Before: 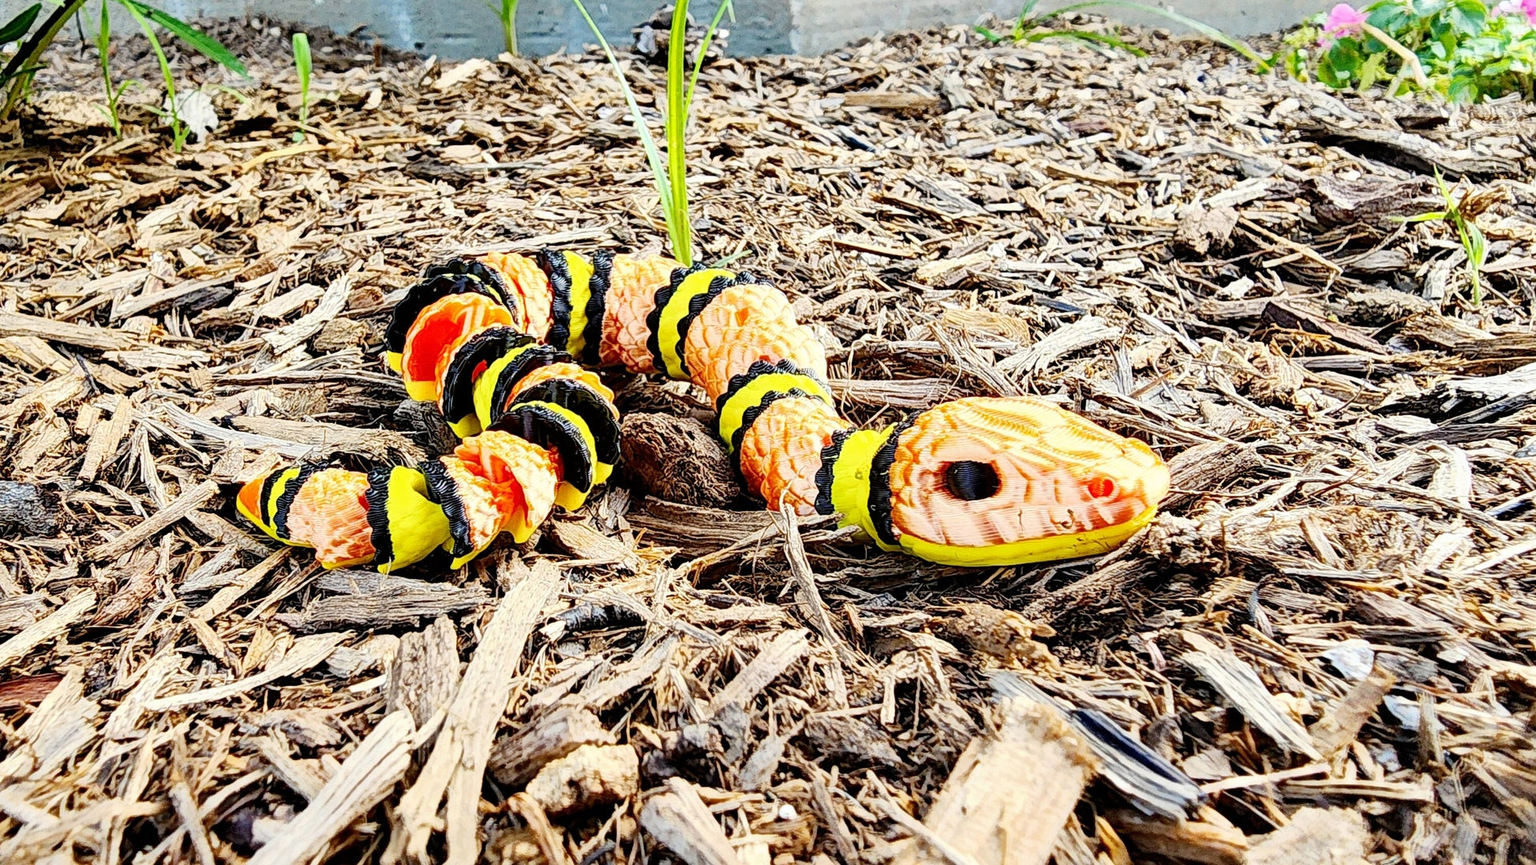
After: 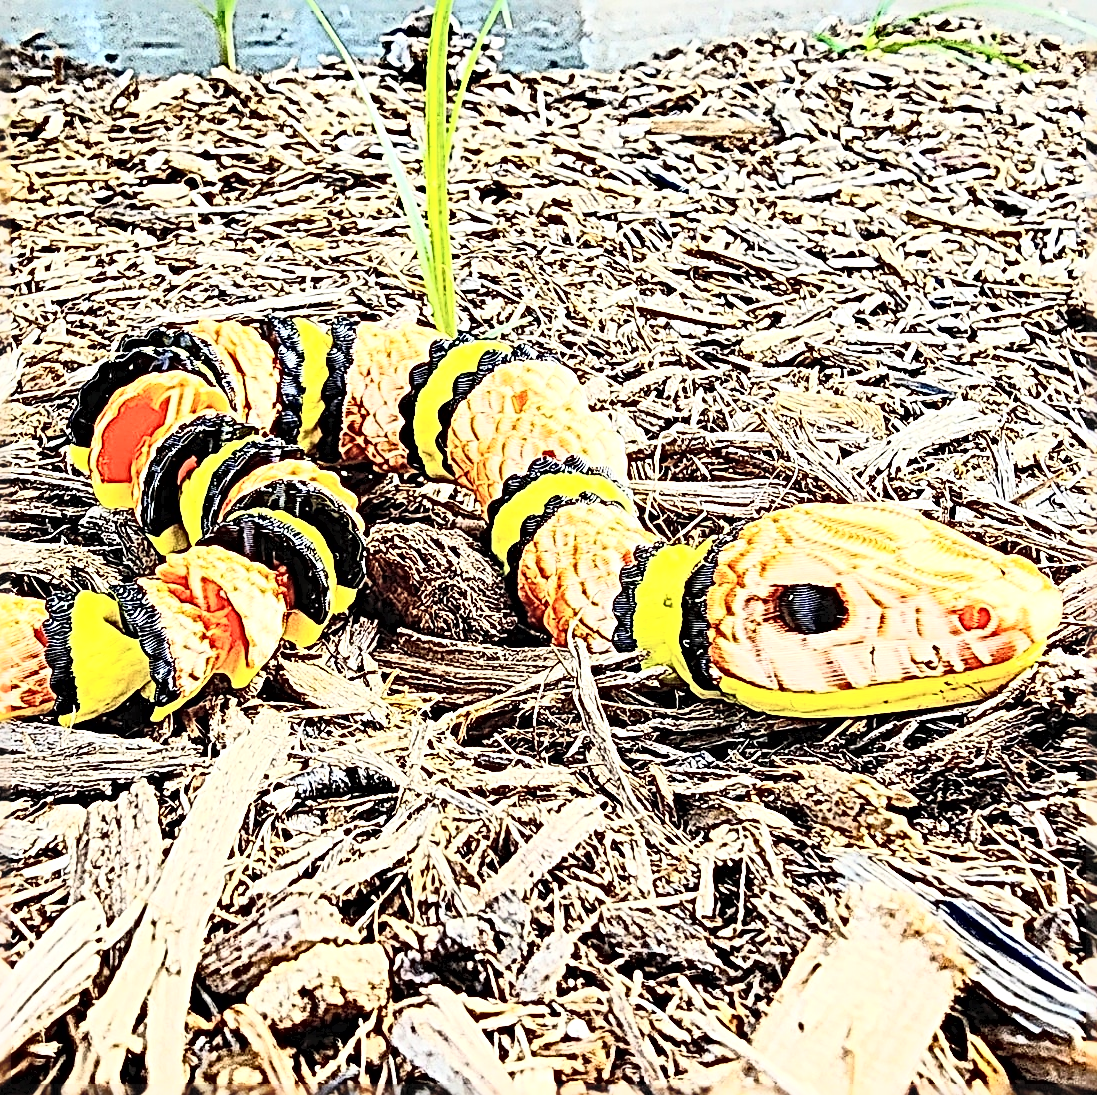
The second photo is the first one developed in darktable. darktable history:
contrast brightness saturation: contrast 0.382, brightness 0.539
crop: left 21.598%, right 22.025%, bottom 0.015%
sharpen: radius 4.045, amount 1.998
